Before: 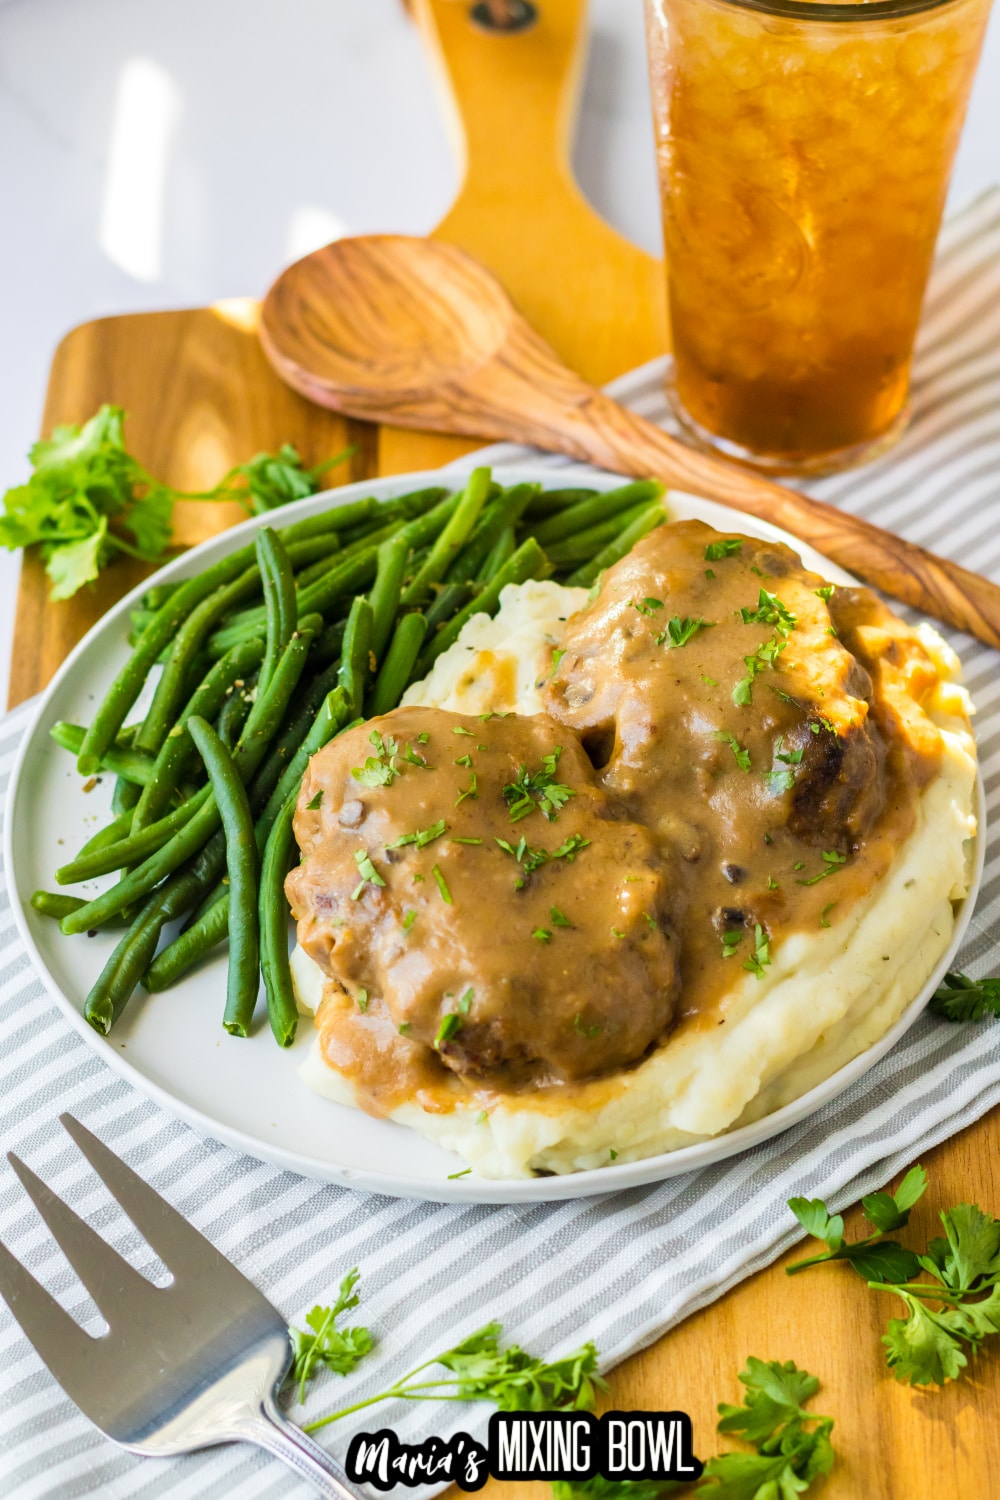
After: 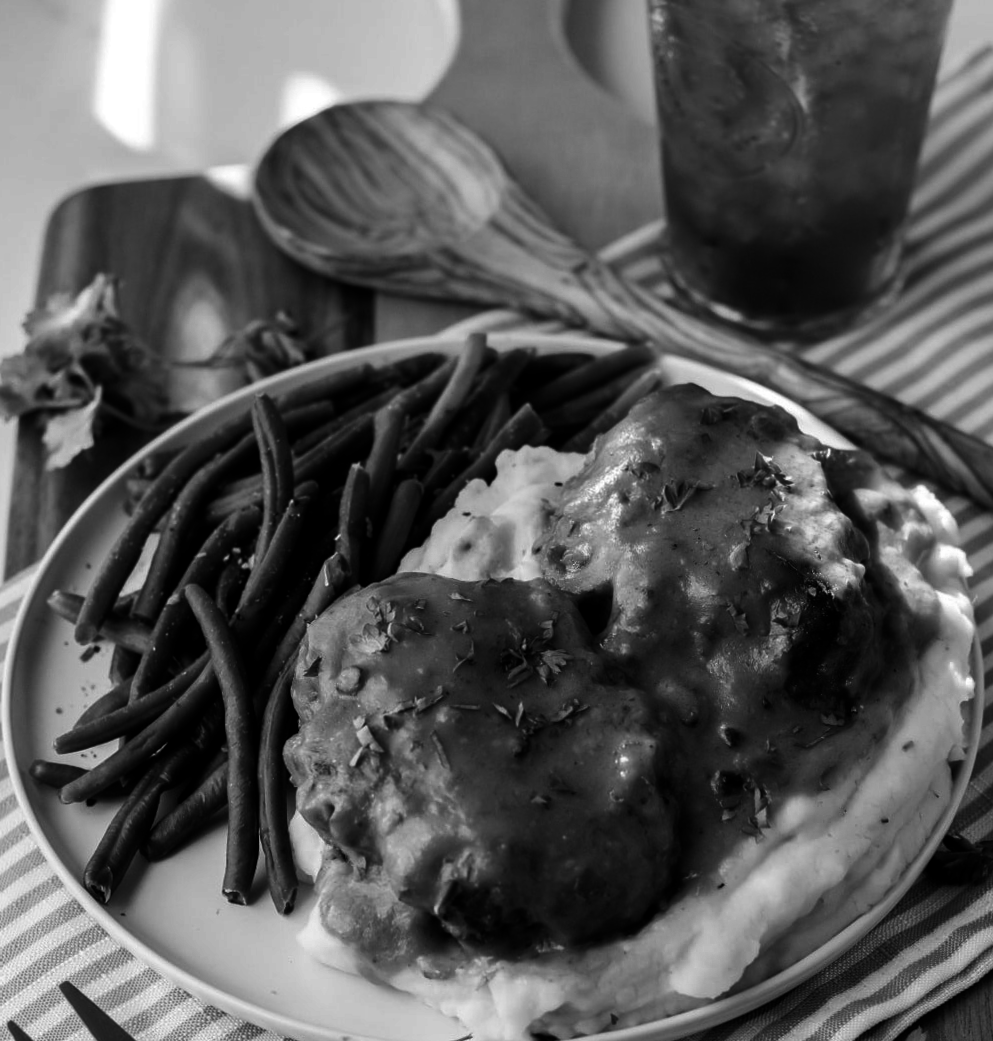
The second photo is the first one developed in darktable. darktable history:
rotate and perspective: rotation -0.45°, automatic cropping original format, crop left 0.008, crop right 0.992, crop top 0.012, crop bottom 0.988
contrast brightness saturation: contrast 0.02, brightness -1, saturation -1
crop and rotate: top 8.293%, bottom 20.996%
color zones: curves: ch1 [(0, 0.469) (0.072, 0.457) (0.243, 0.494) (0.429, 0.5) (0.571, 0.5) (0.714, 0.5) (0.857, 0.5) (1, 0.469)]; ch2 [(0, 0.499) (0.143, 0.467) (0.242, 0.436) (0.429, 0.493) (0.571, 0.5) (0.714, 0.5) (0.857, 0.5) (1, 0.499)]
